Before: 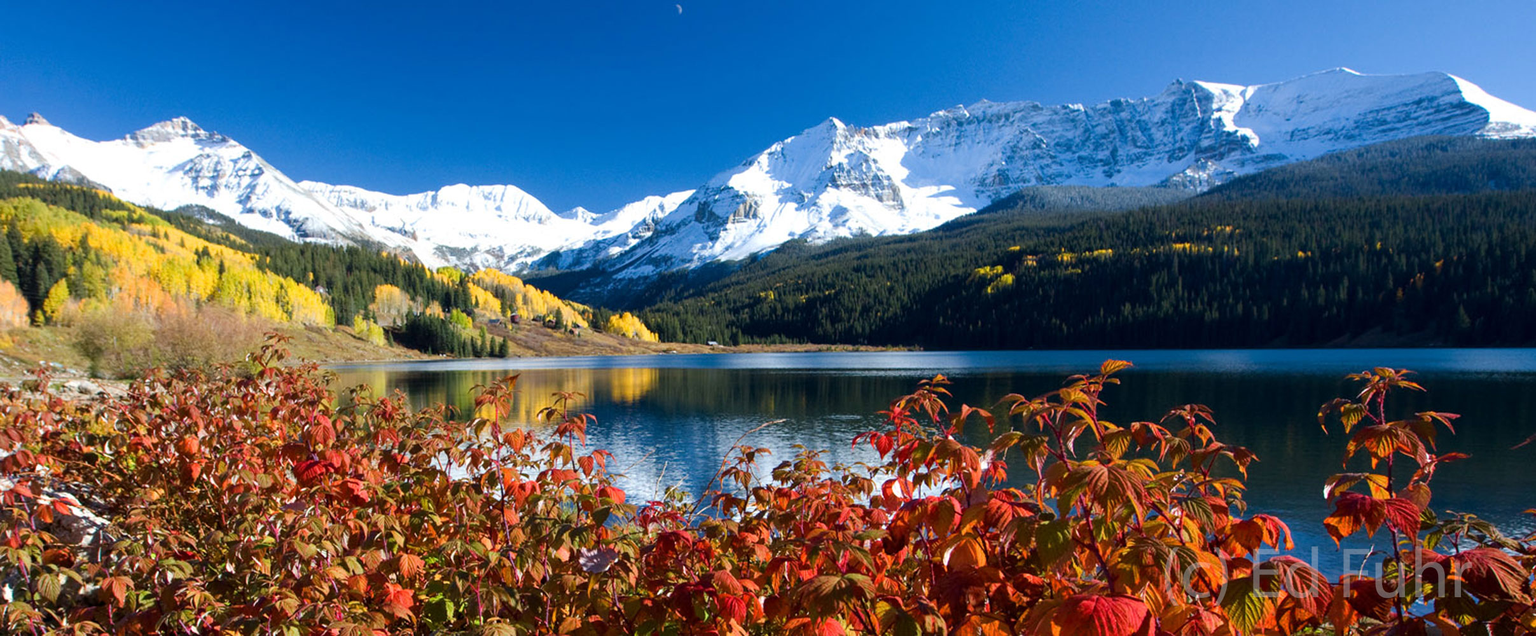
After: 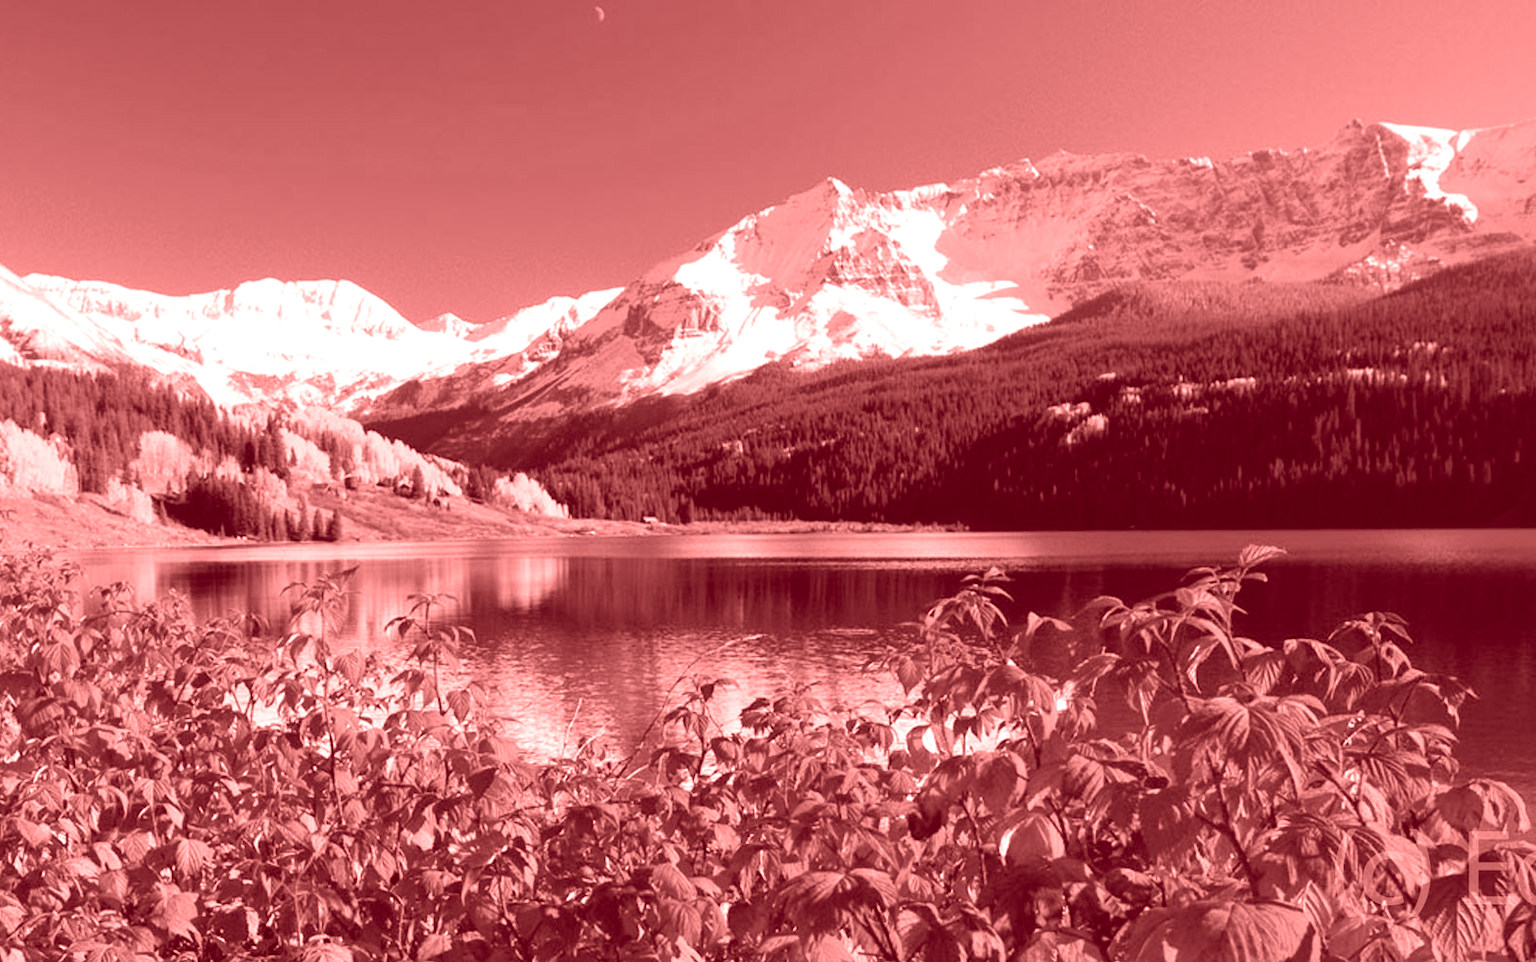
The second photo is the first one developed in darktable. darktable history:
colorize: saturation 60%, source mix 100%
crop and rotate: left 18.442%, right 15.508%
